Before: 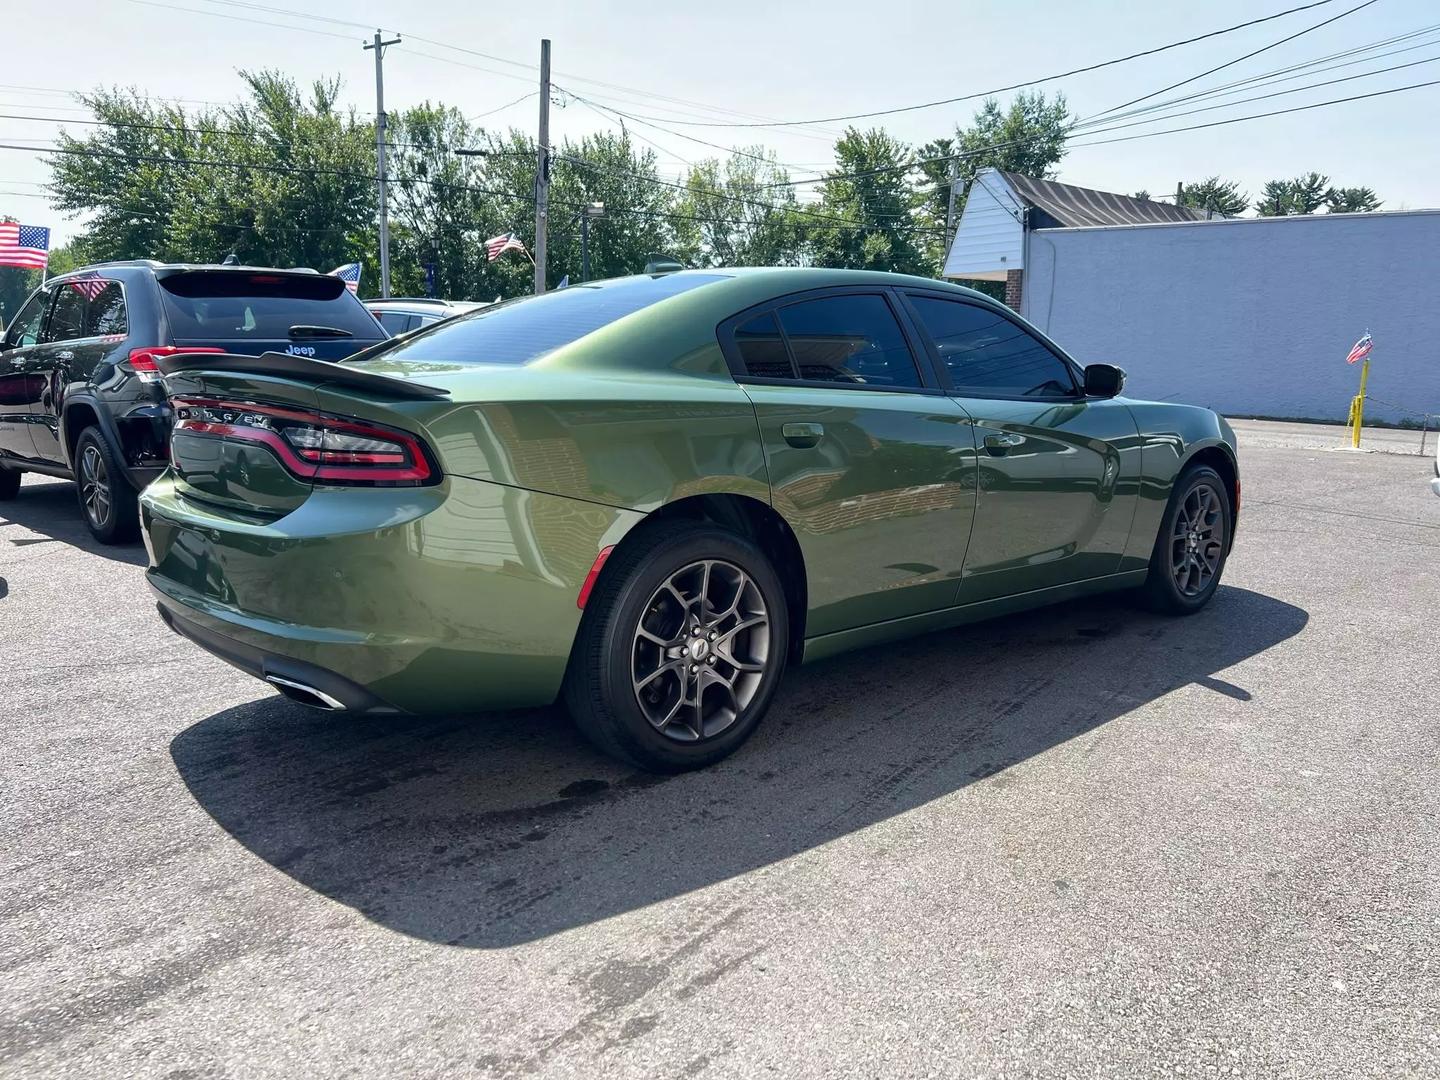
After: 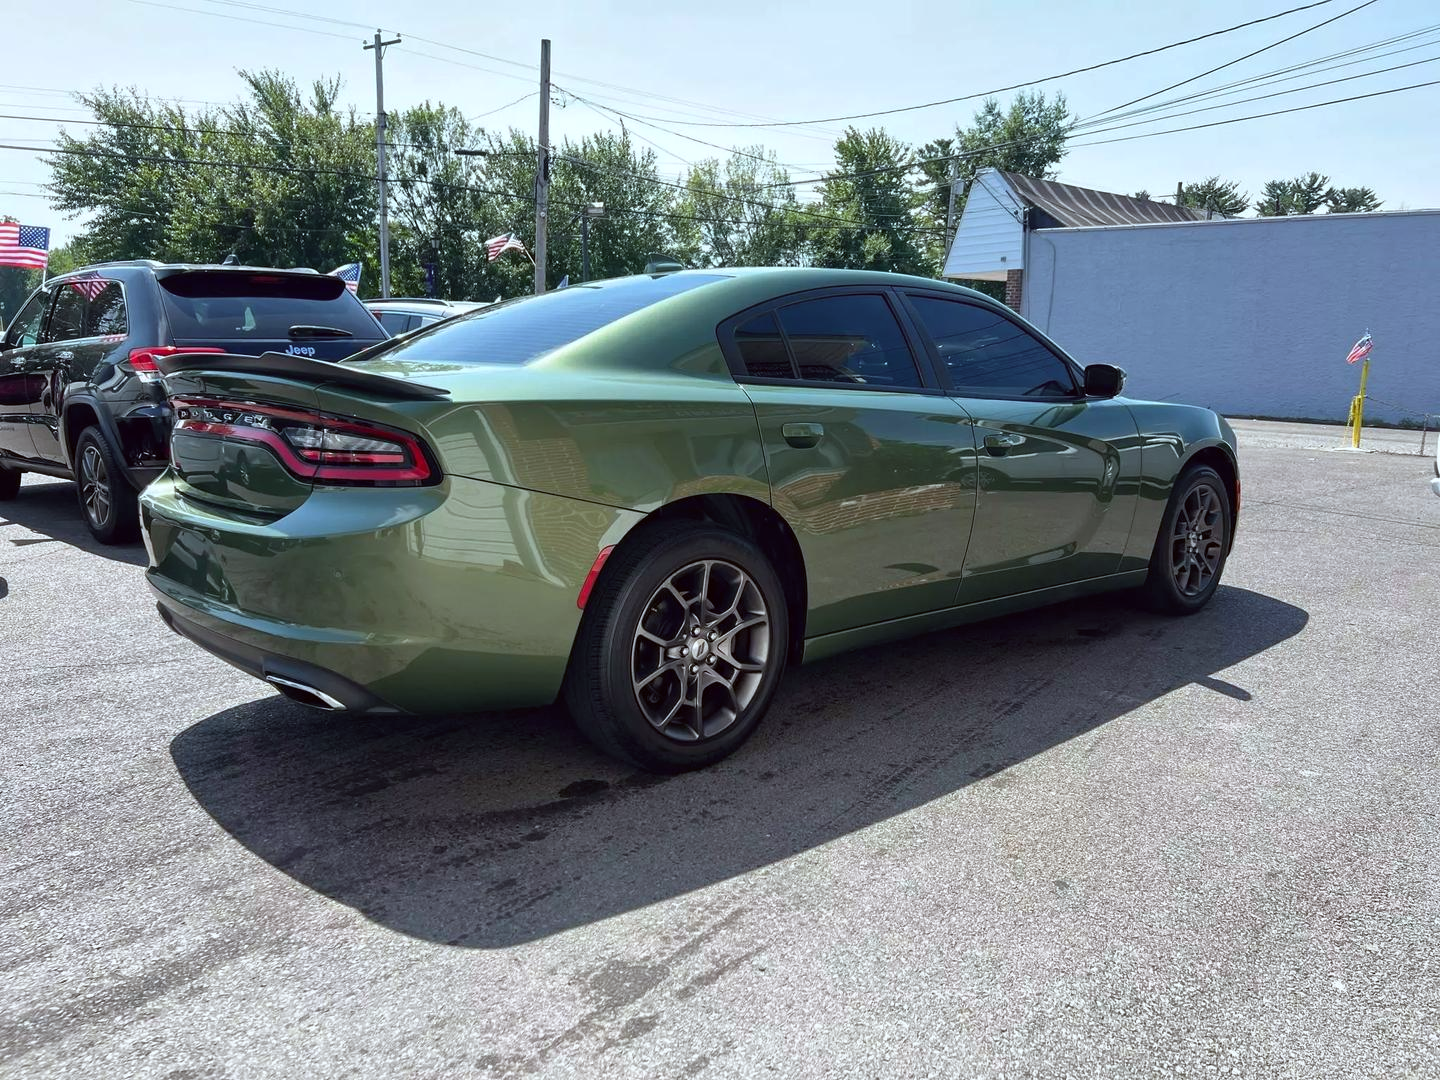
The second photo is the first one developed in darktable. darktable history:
color correction: highlights a* -3.28, highlights b* -6.24, shadows a* 3.1, shadows b* 5.19
exposure: compensate highlight preservation false
base curve: curves: ch0 [(0, 0) (0.303, 0.277) (1, 1)]
